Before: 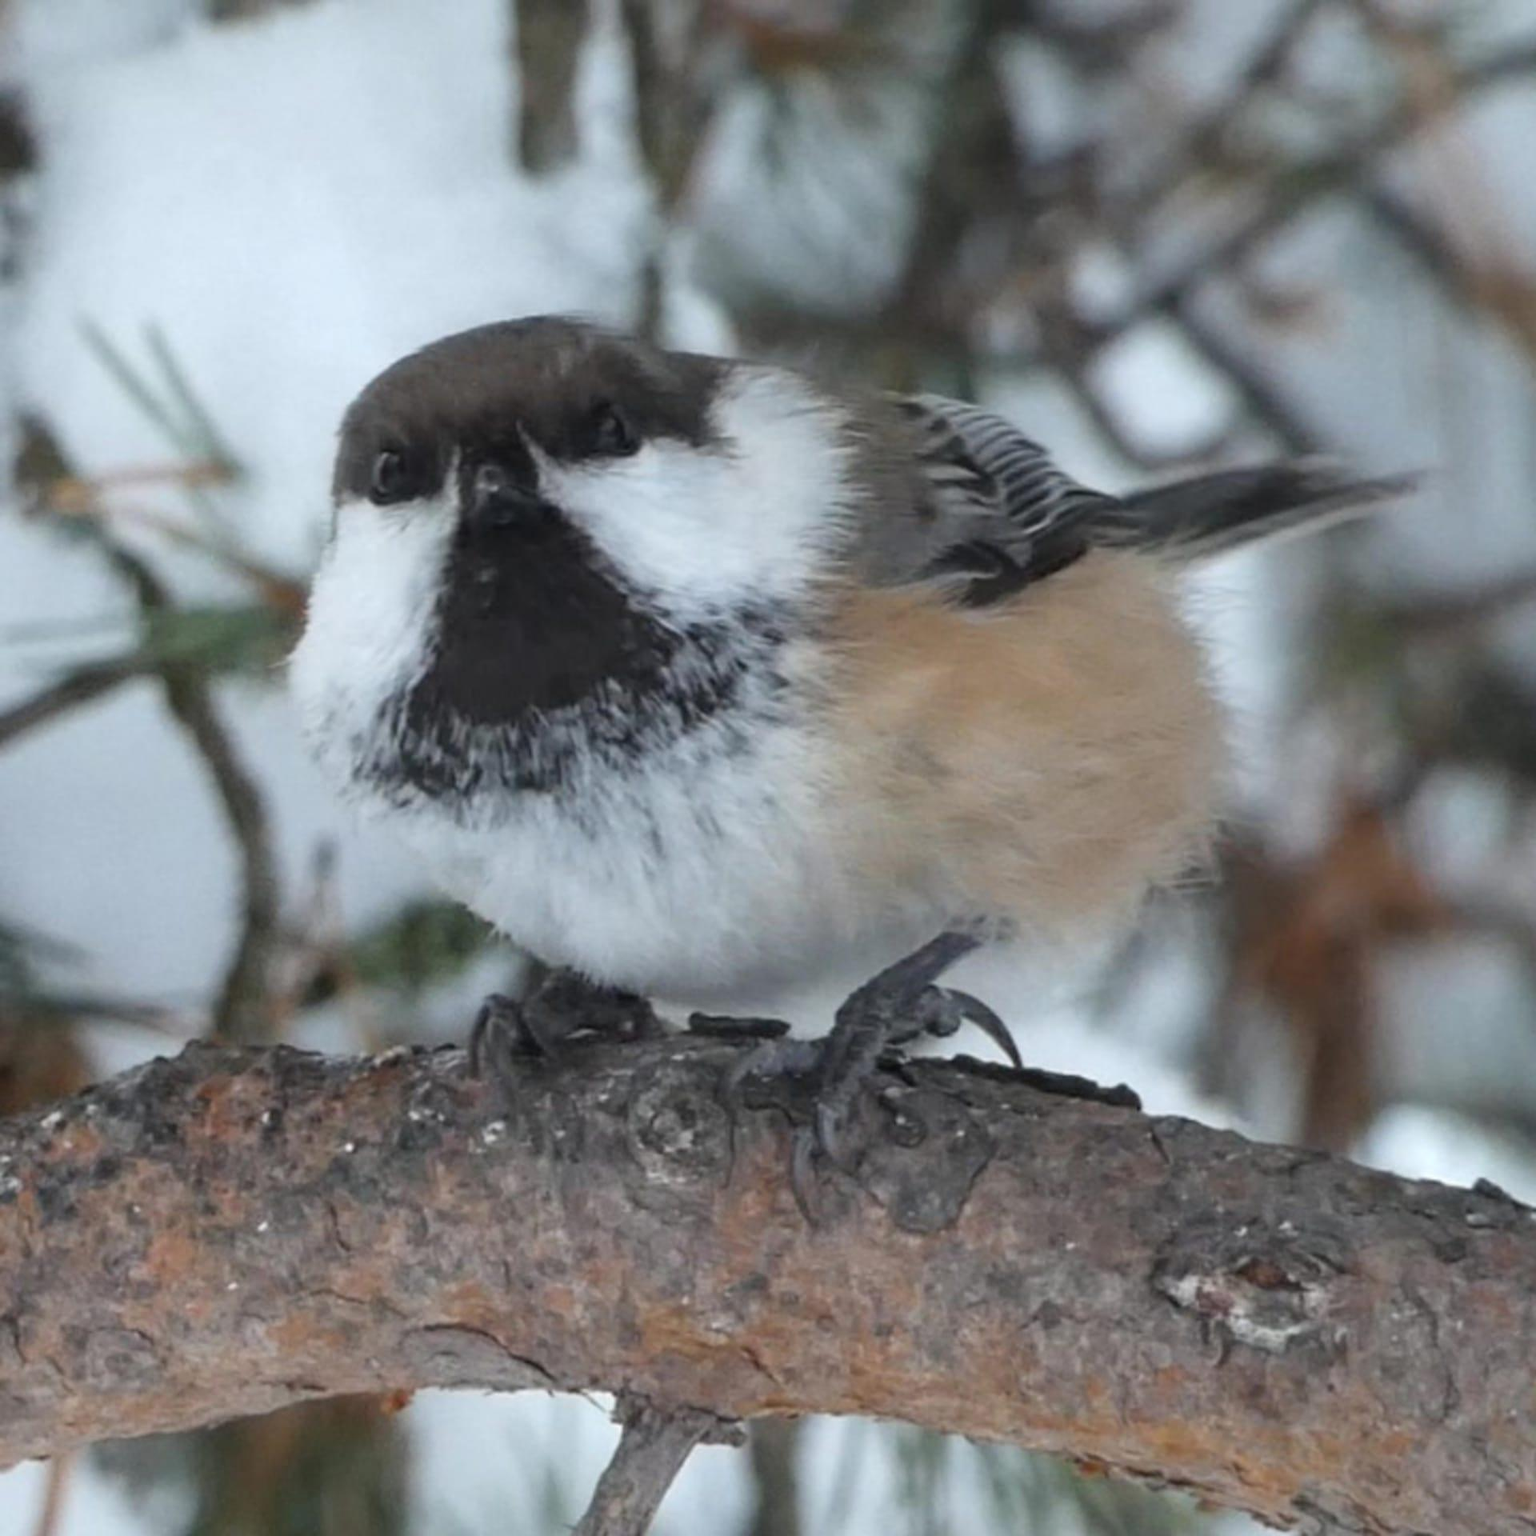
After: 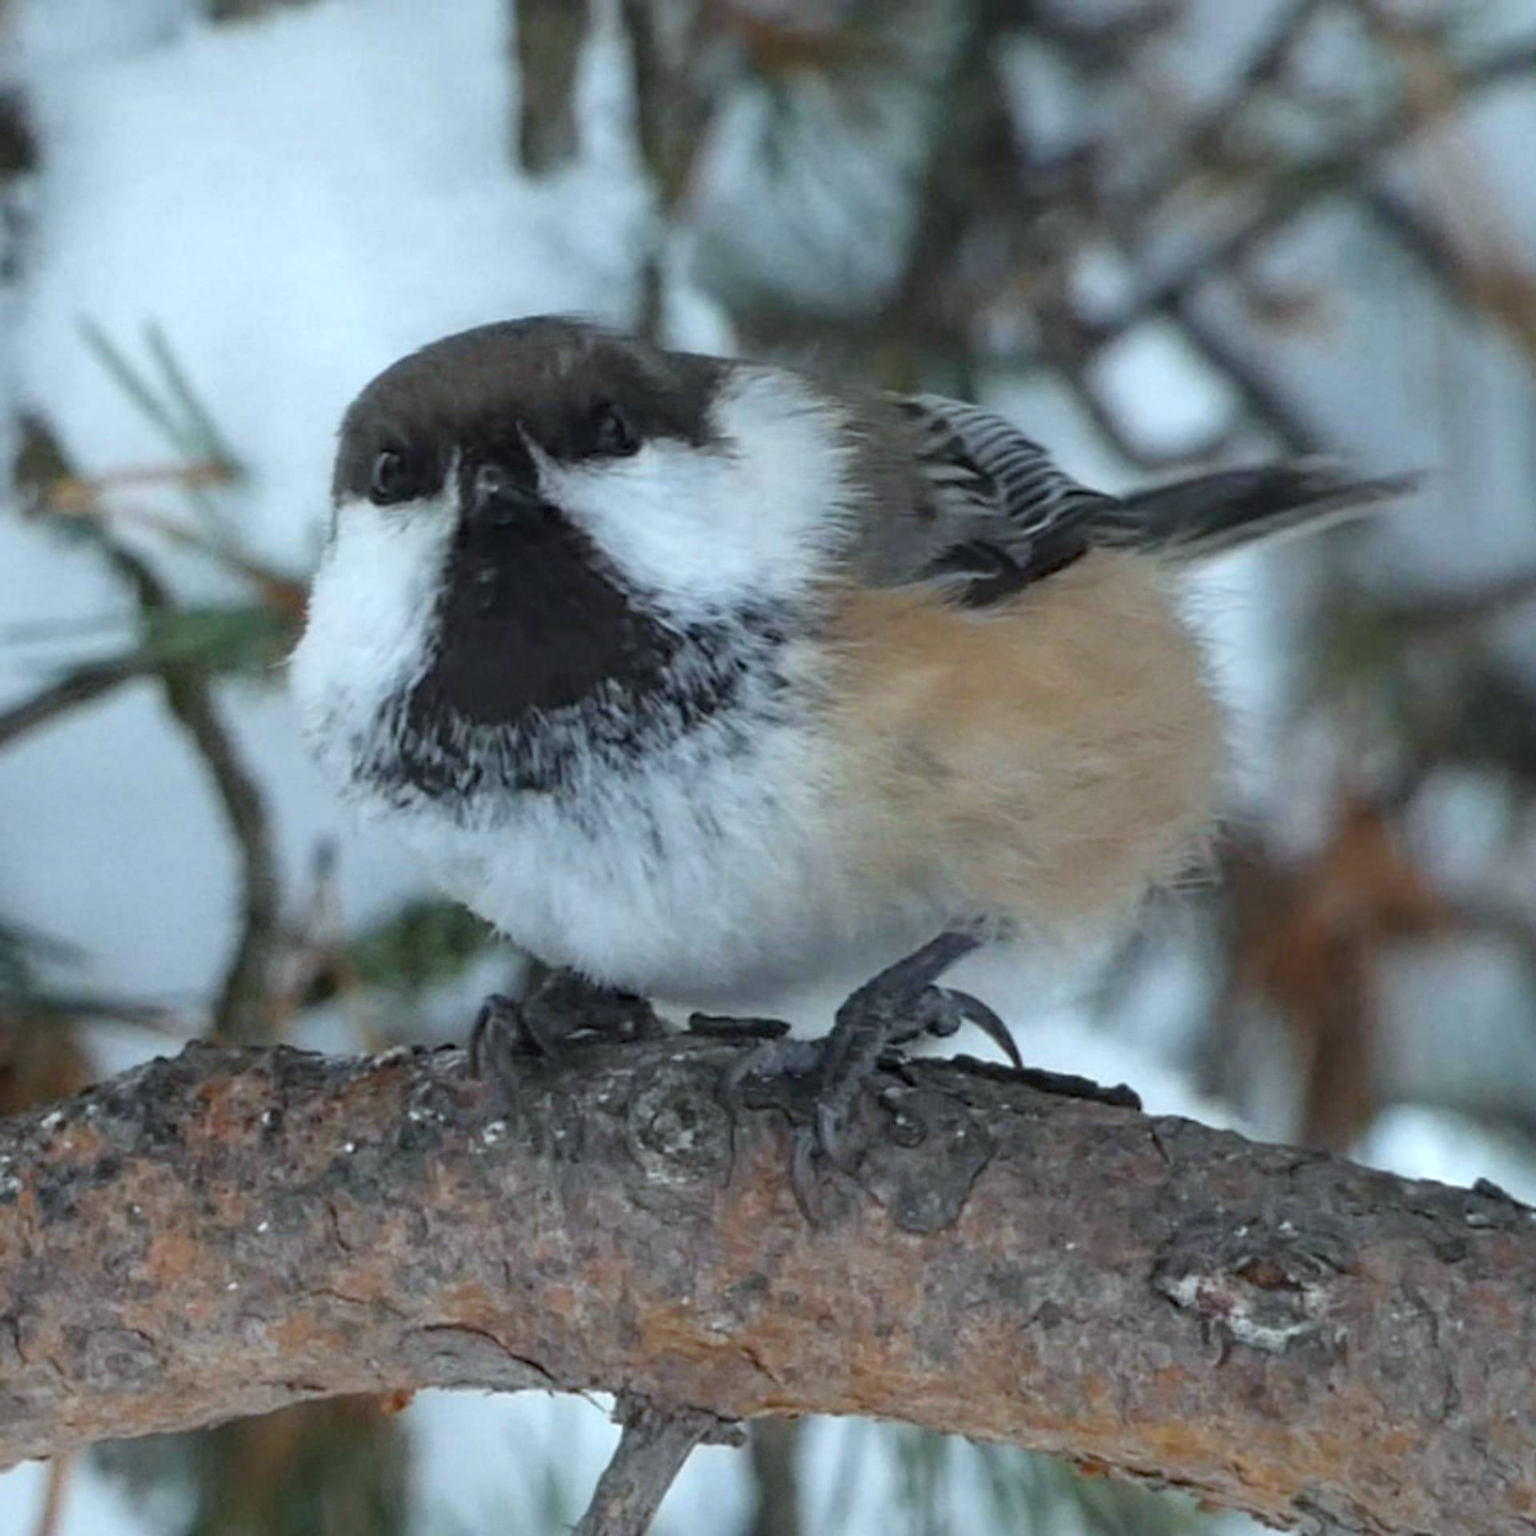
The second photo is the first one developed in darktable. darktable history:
color calibration: illuminant Planckian (black body), adaptation linear Bradford (ICC v4), x 0.361, y 0.366, temperature 4511.61 K, saturation algorithm version 1 (2020)
haze removal: compatibility mode true, adaptive false
